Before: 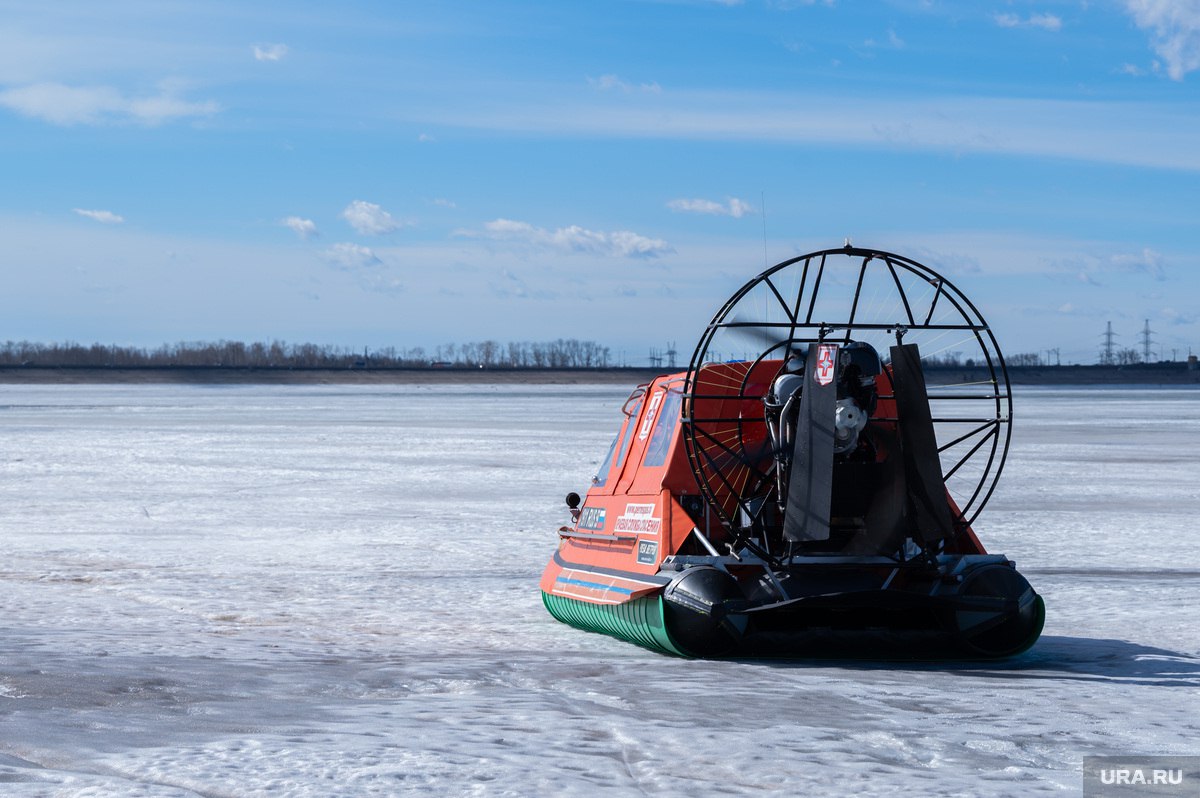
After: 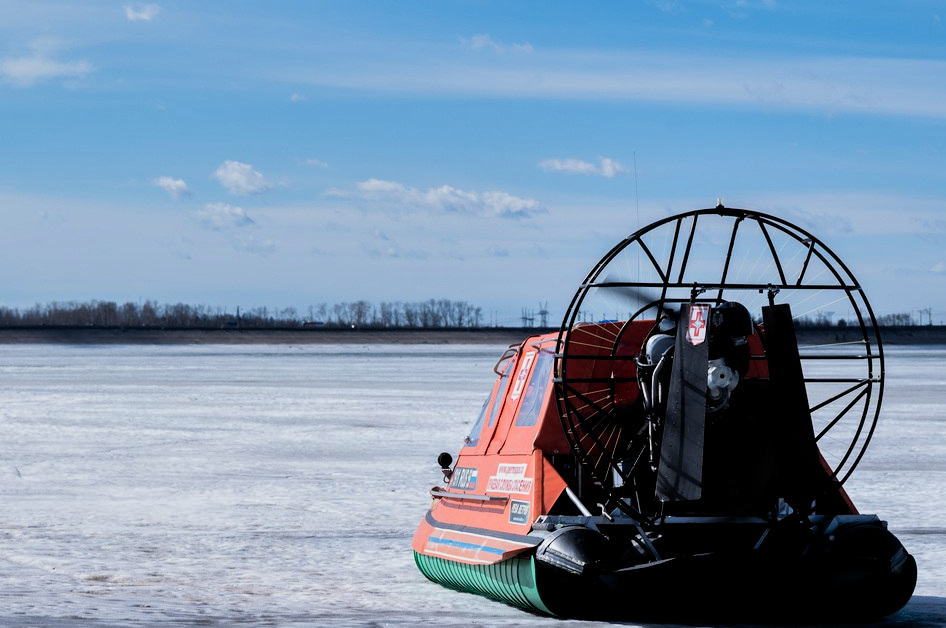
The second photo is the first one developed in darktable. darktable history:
shadows and highlights: low approximation 0.01, soften with gaussian
filmic rgb: middle gray luminance 9.78%, black relative exposure -8.63 EV, white relative exposure 3.27 EV, target black luminance 0%, hardness 5.21, latitude 44.68%, contrast 1.313, highlights saturation mix 3.91%, shadows ↔ highlights balance 24.97%
crop and rotate: left 10.723%, top 5.112%, right 10.429%, bottom 16.089%
